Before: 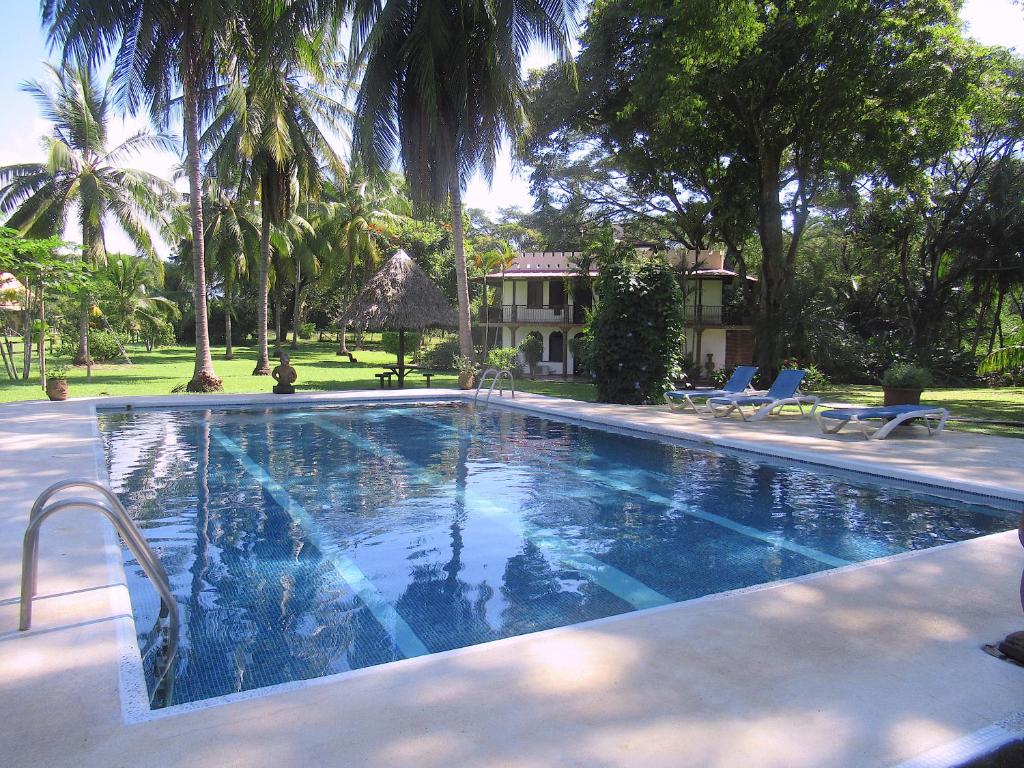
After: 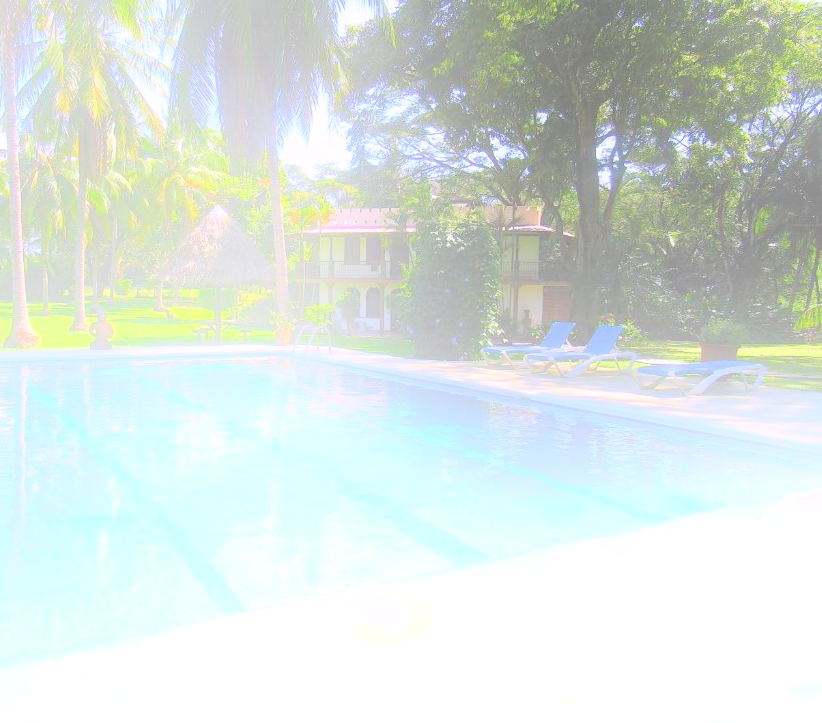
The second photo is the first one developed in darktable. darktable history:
bloom: size 25%, threshold 5%, strength 90%
crop and rotate: left 17.959%, top 5.771%, right 1.742%
